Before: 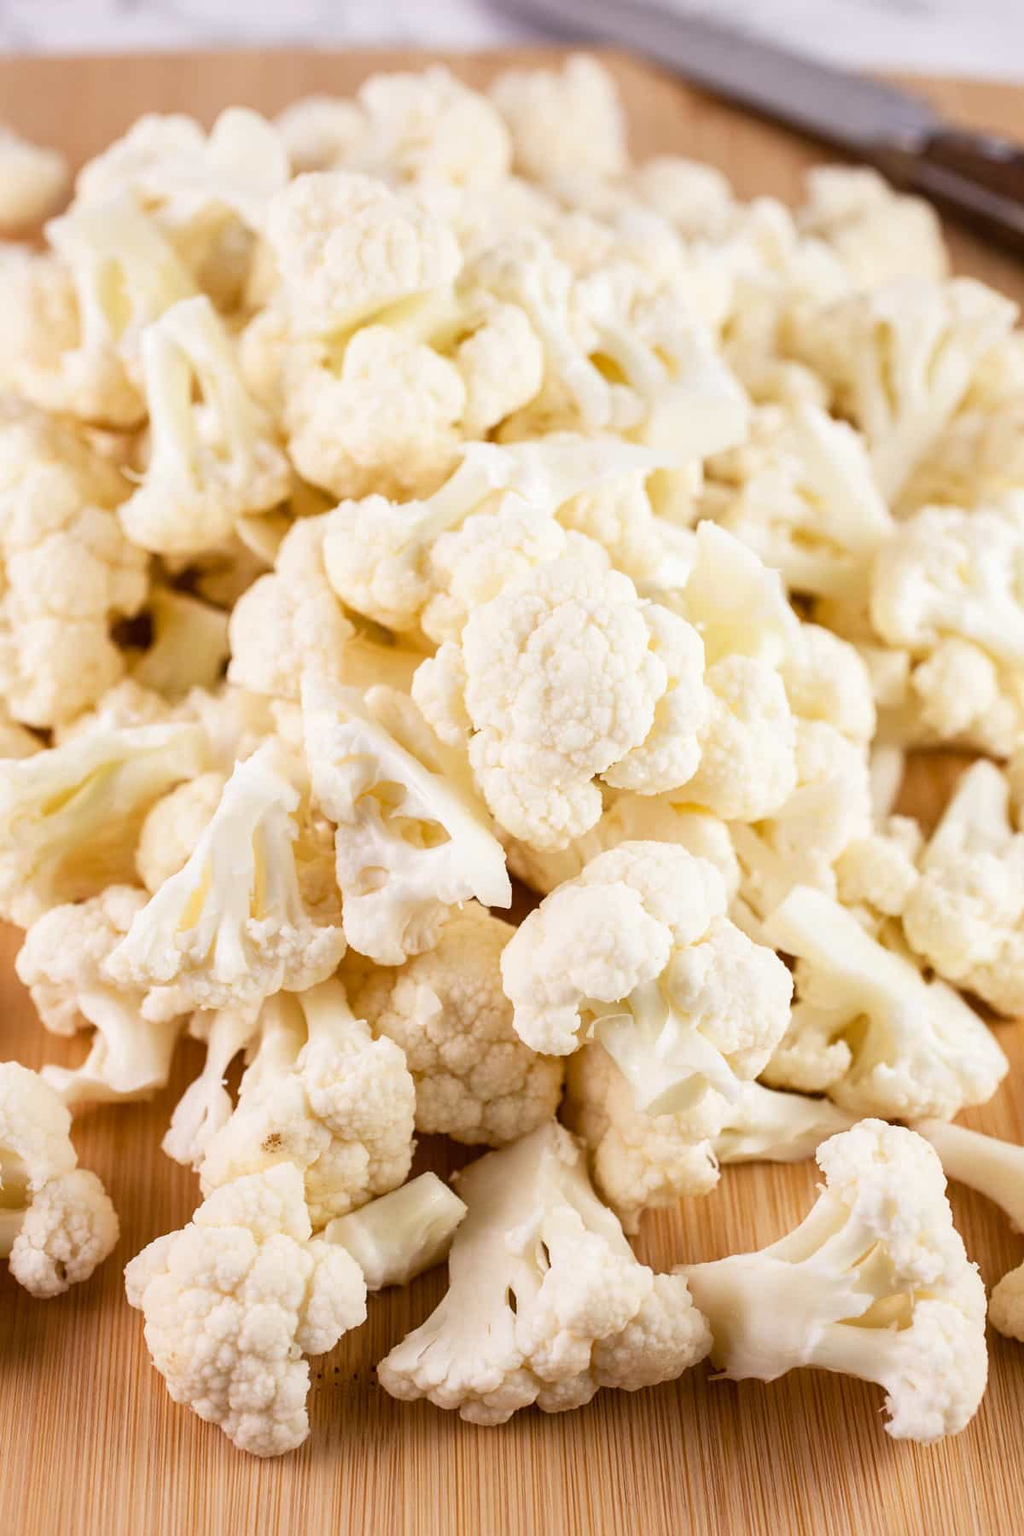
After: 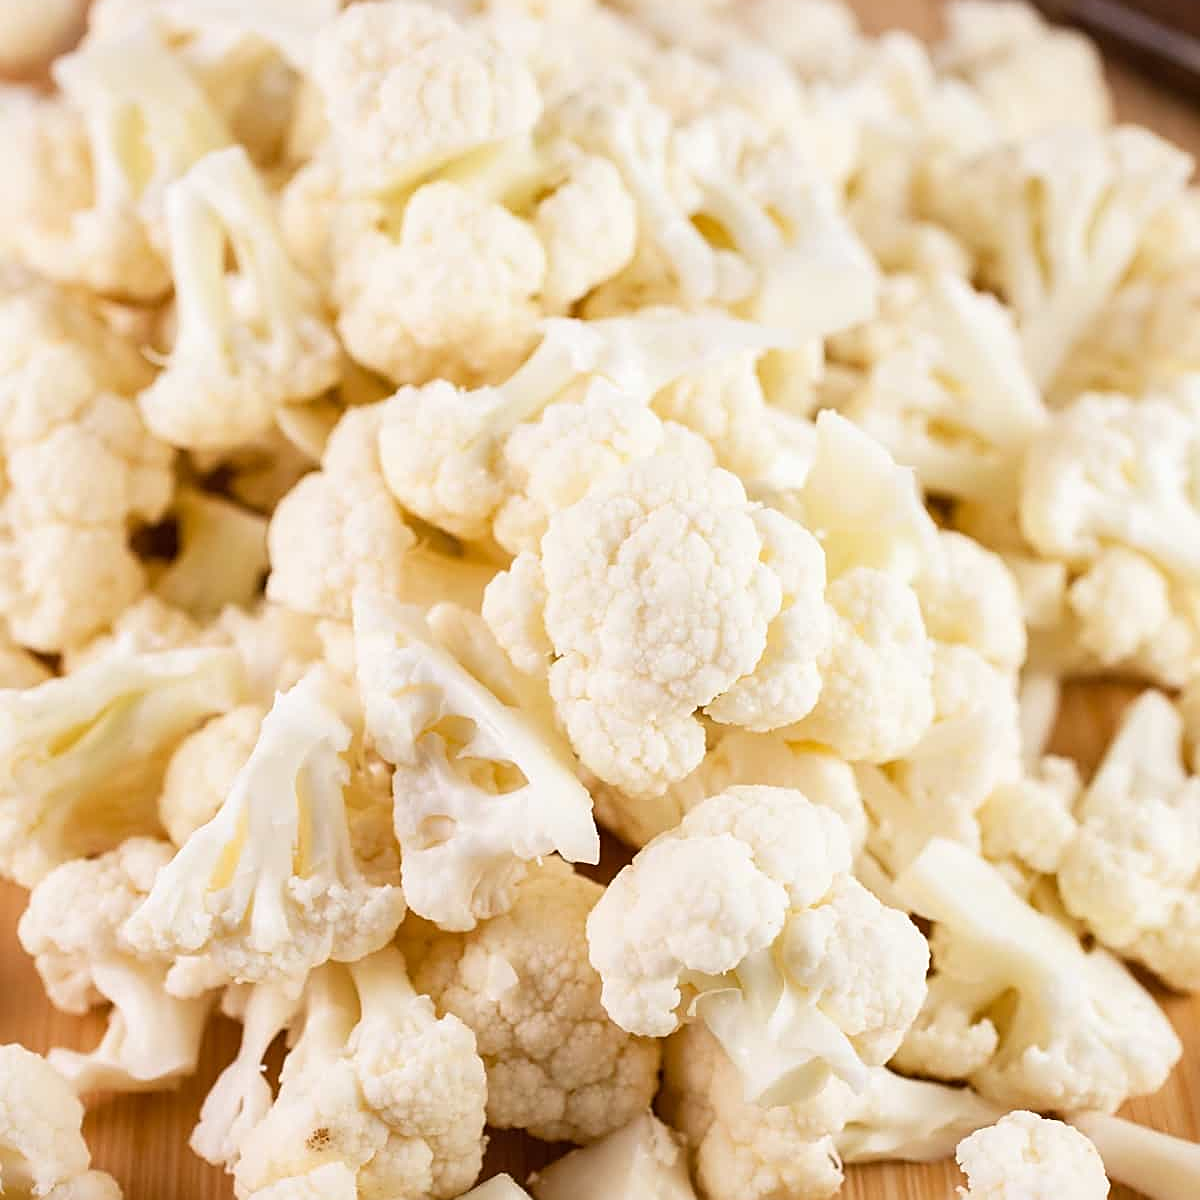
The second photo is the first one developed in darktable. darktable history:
sharpen: on, module defaults
crop: top 11.166%, bottom 22.168%
